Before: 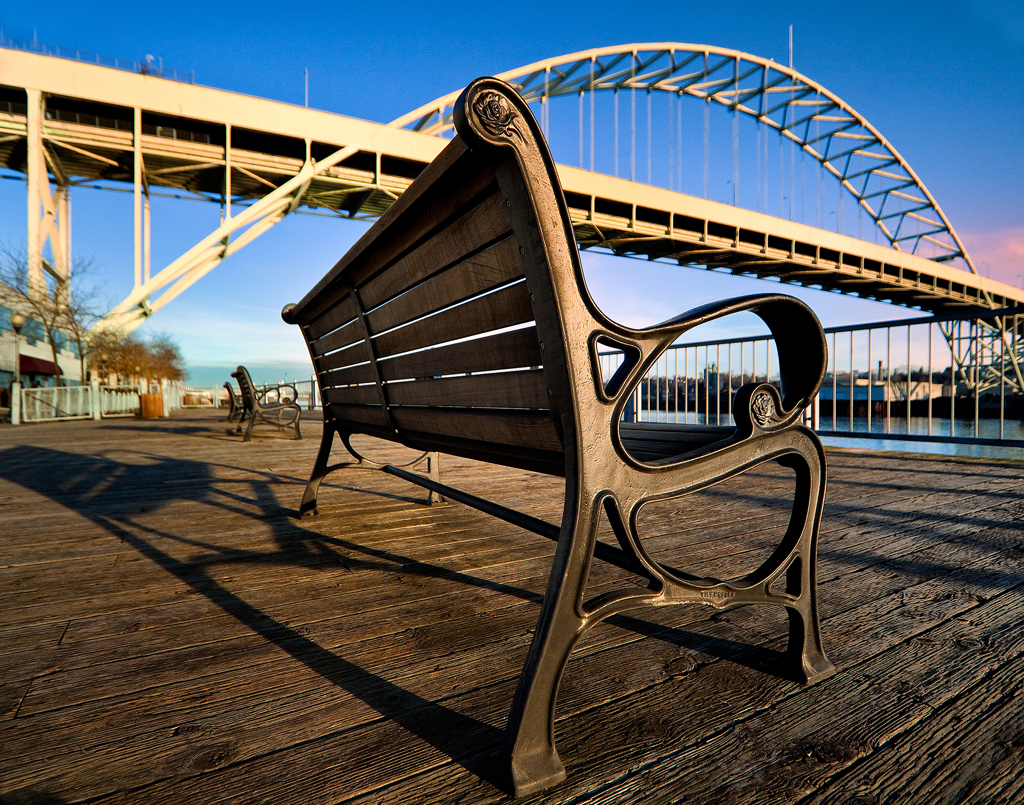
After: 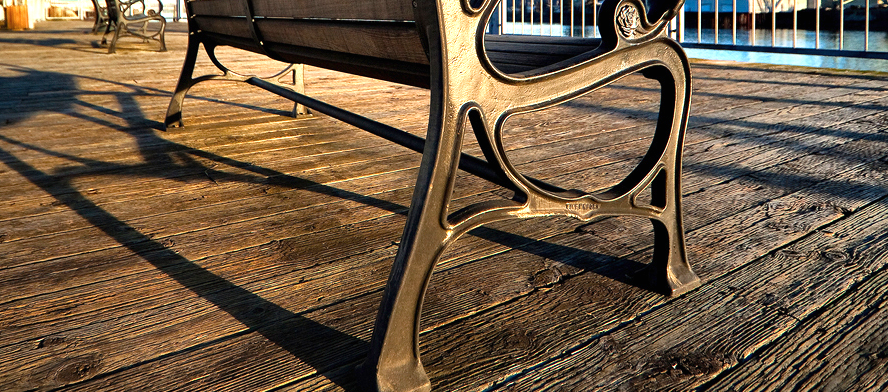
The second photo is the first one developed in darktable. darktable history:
color balance rgb: perceptual saturation grading › global saturation 0.382%
crop and rotate: left 13.271%, top 48.285%, bottom 2.91%
exposure: black level correction 0, exposure 1.174 EV, compensate highlight preservation false
